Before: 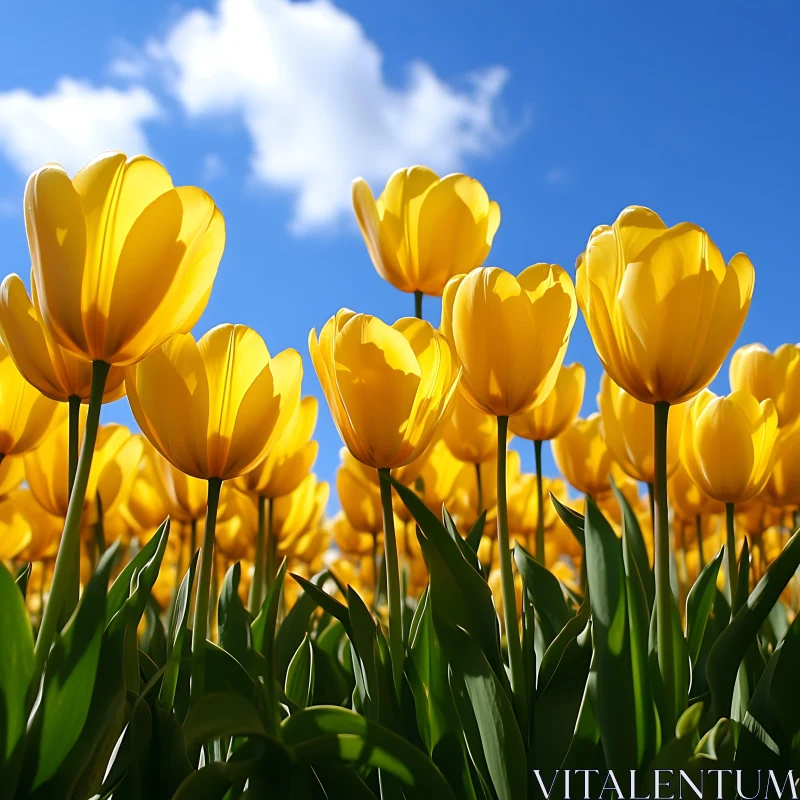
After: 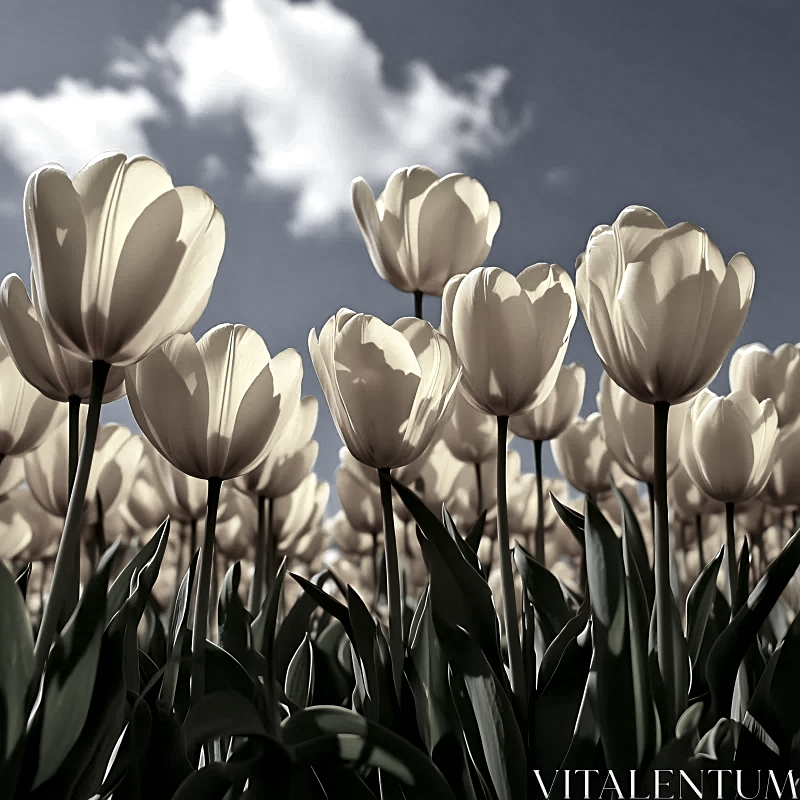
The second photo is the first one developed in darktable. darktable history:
sharpen: amount 0.218
local contrast: mode bilateral grid, contrast 21, coarseness 18, detail 163%, midtone range 0.2
contrast brightness saturation: brightness -0.205, saturation 0.083
color correction: highlights b* 0.048, saturation 0.148
